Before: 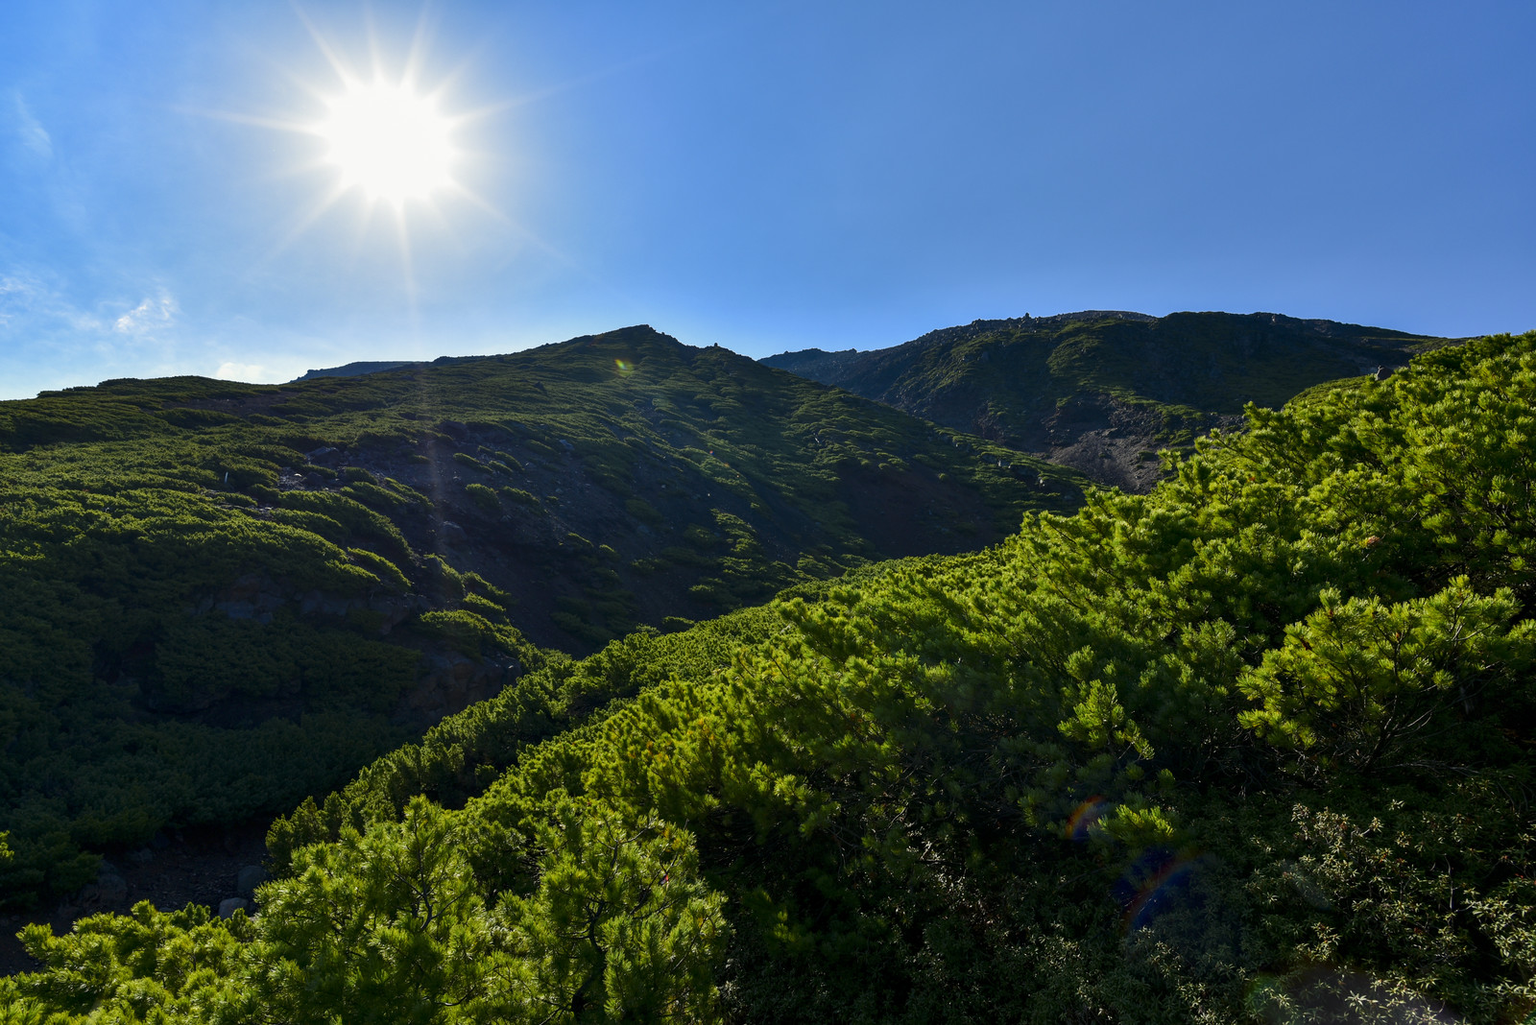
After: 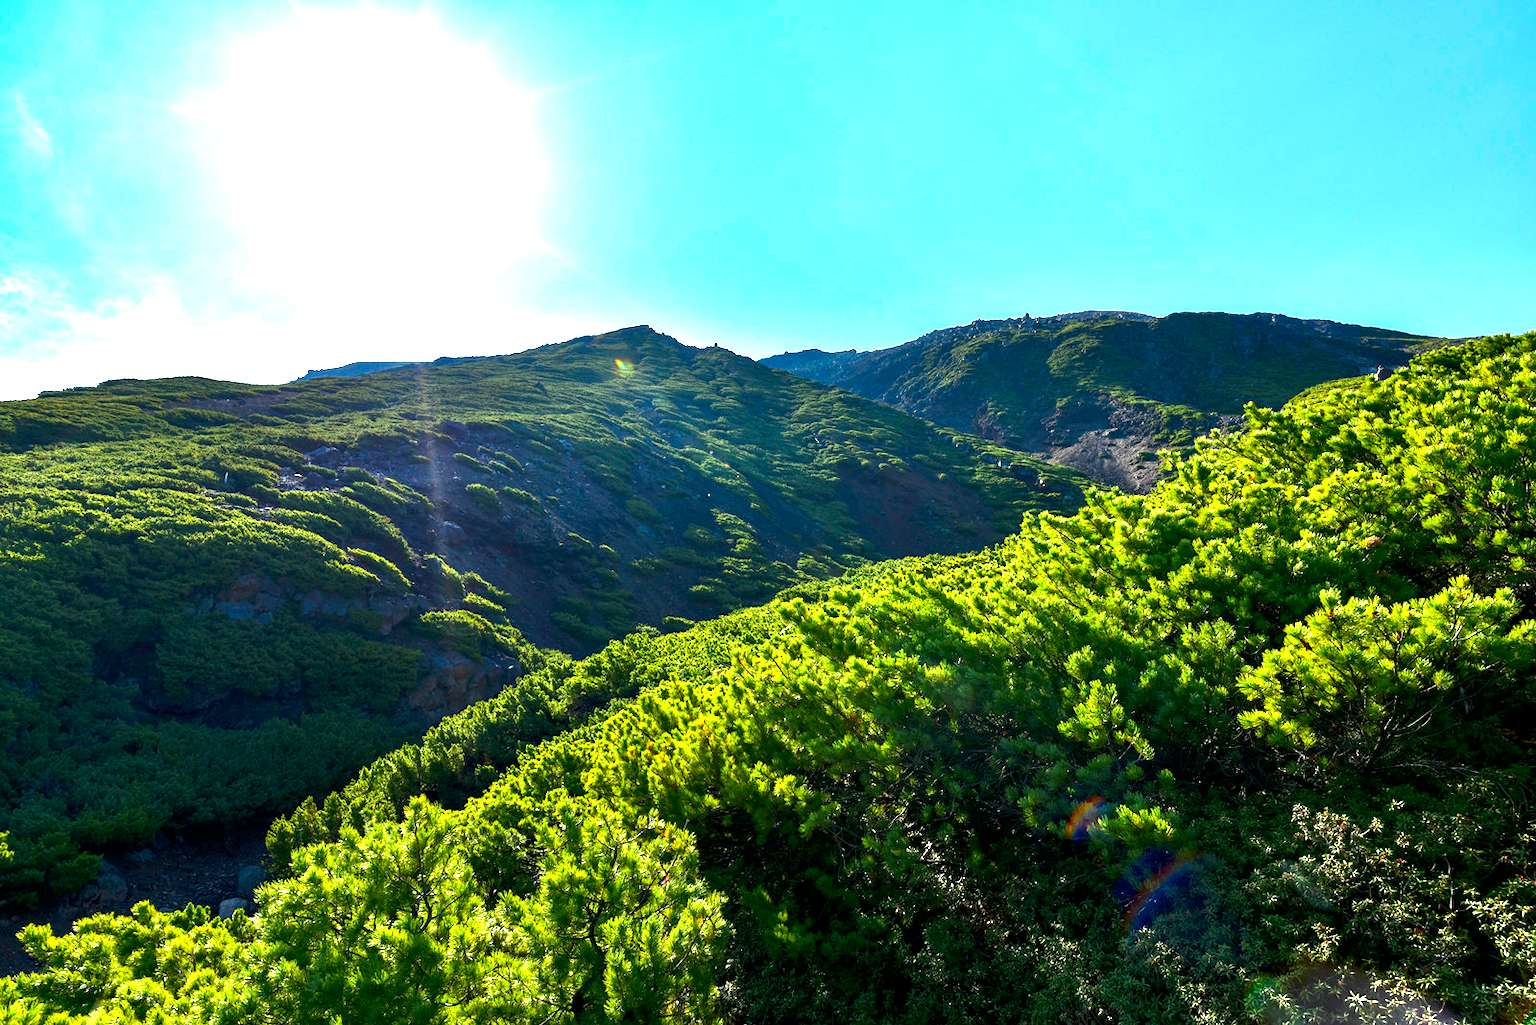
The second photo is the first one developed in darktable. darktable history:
exposure: exposure 2.039 EV, compensate highlight preservation false
